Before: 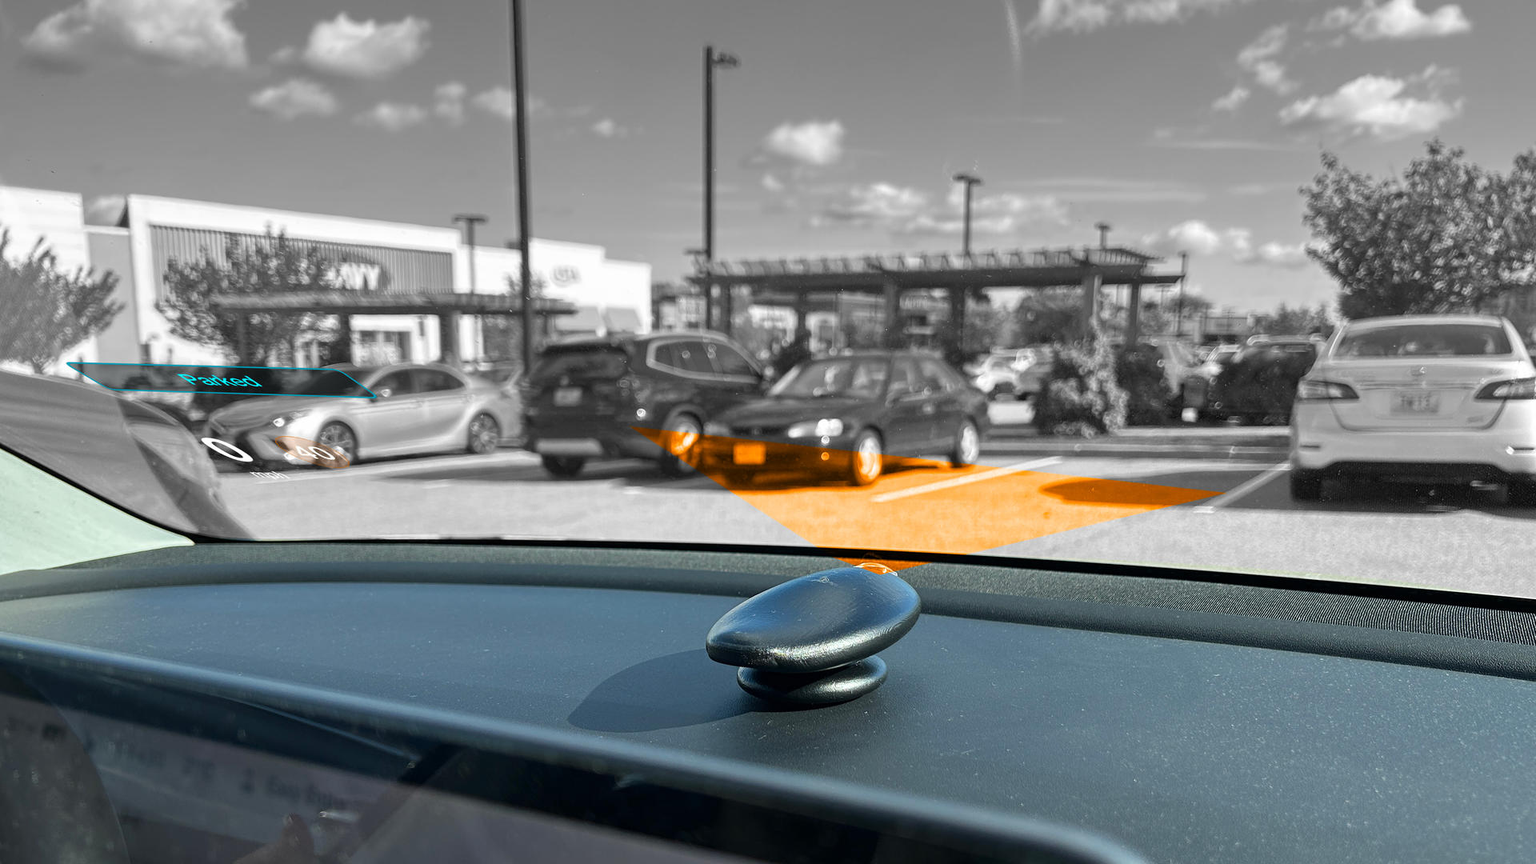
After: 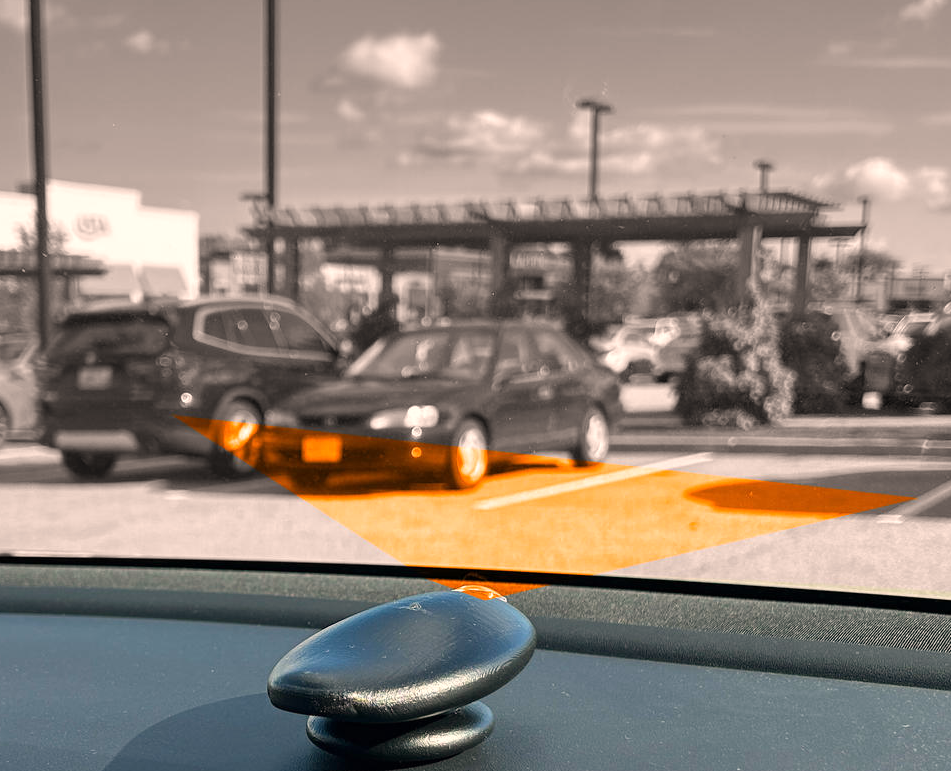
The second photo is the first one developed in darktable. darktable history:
white balance: red 1.127, blue 0.943
crop: left 32.075%, top 10.976%, right 18.355%, bottom 17.596%
